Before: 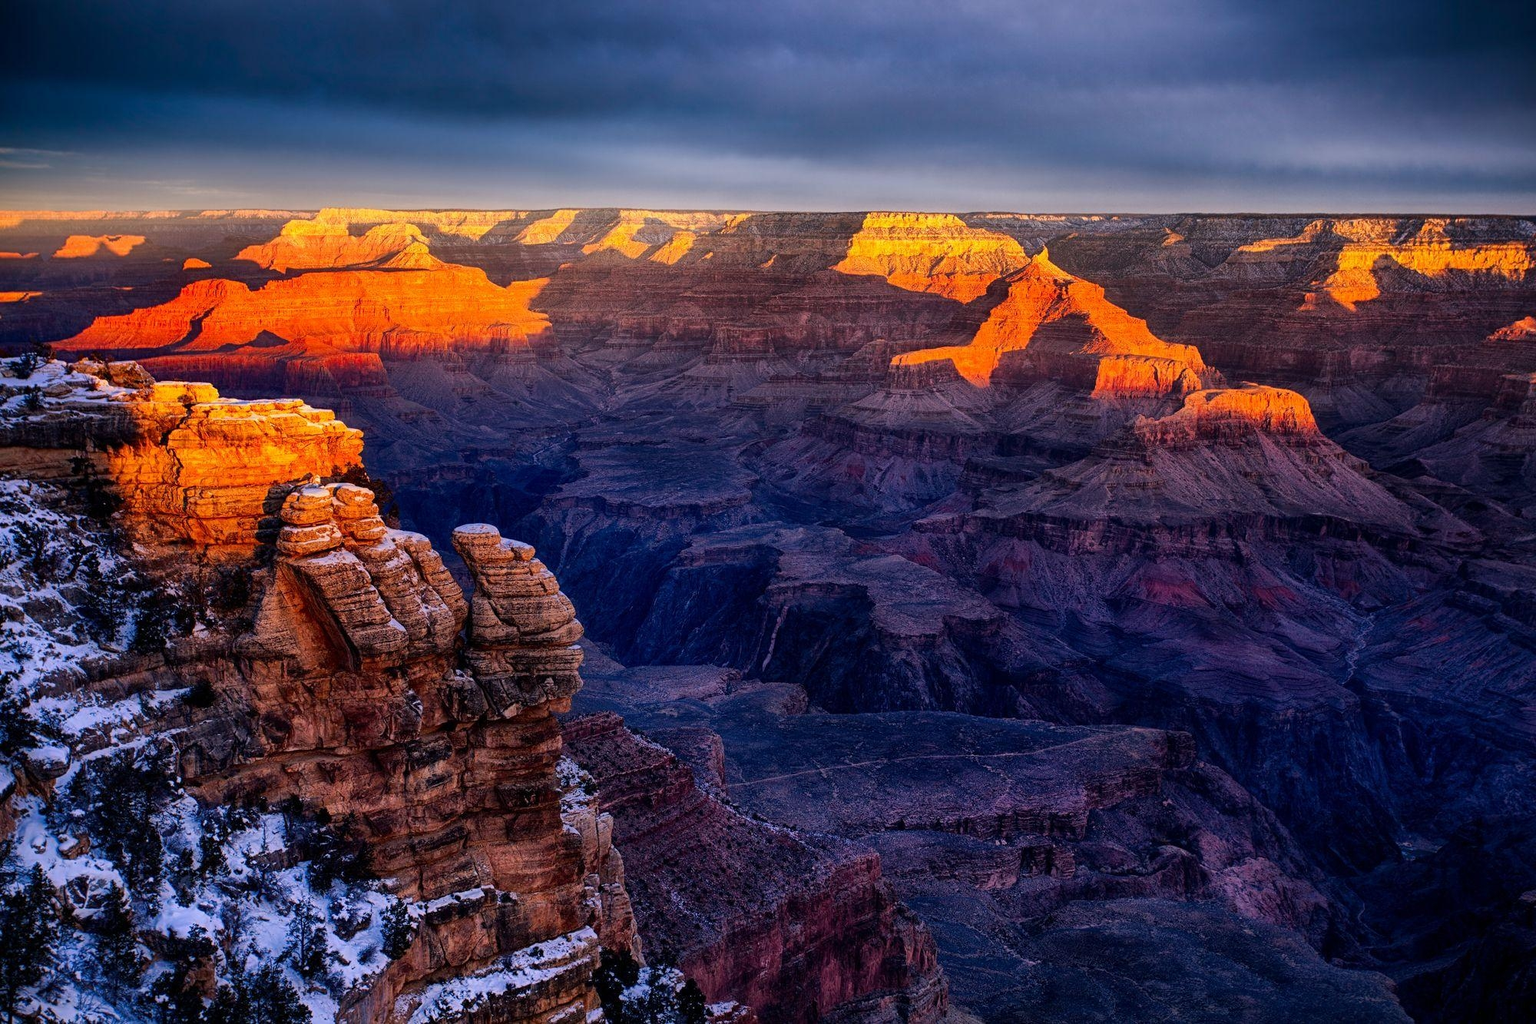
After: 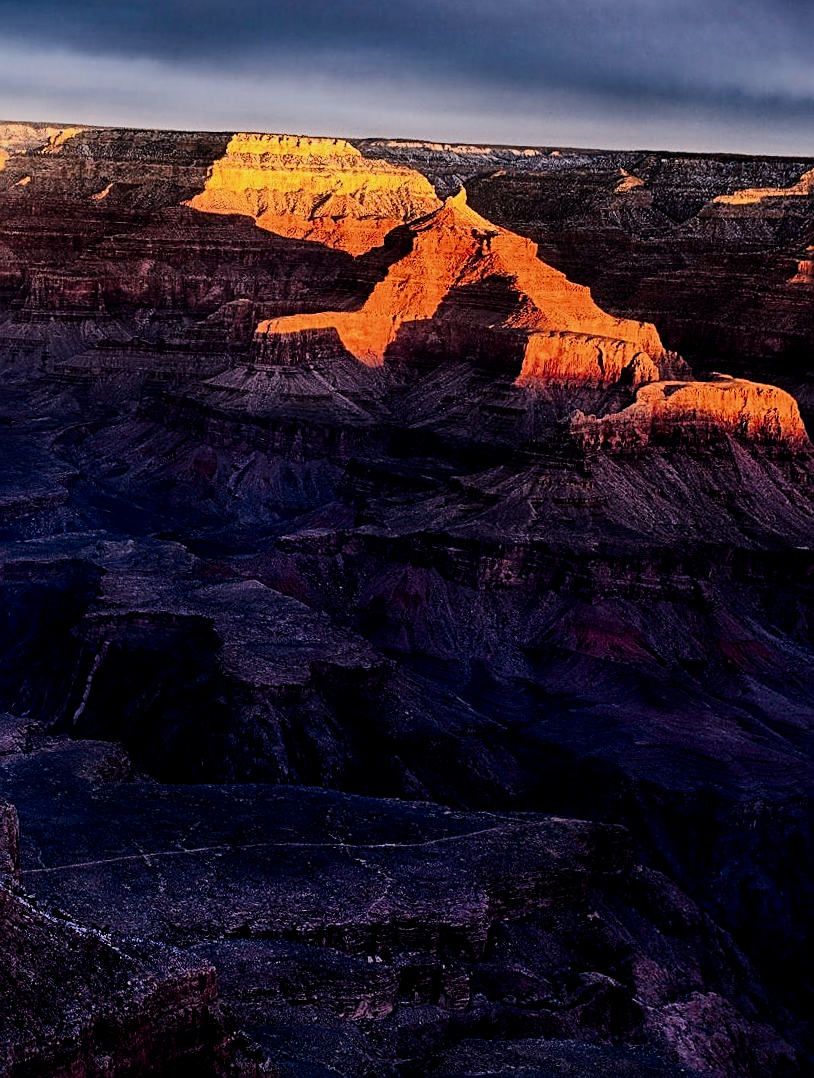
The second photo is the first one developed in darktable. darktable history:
crop: left 45.721%, top 13.393%, right 14.118%, bottom 10.01%
rotate and perspective: rotation 2.27°, automatic cropping off
sharpen: on, module defaults
contrast brightness saturation: contrast 0.28
exposure: exposure -0.153 EV, compensate highlight preservation false
rgb levels: preserve colors max RGB
filmic rgb: black relative exposure -4.14 EV, white relative exposure 5.1 EV, hardness 2.11, contrast 1.165
